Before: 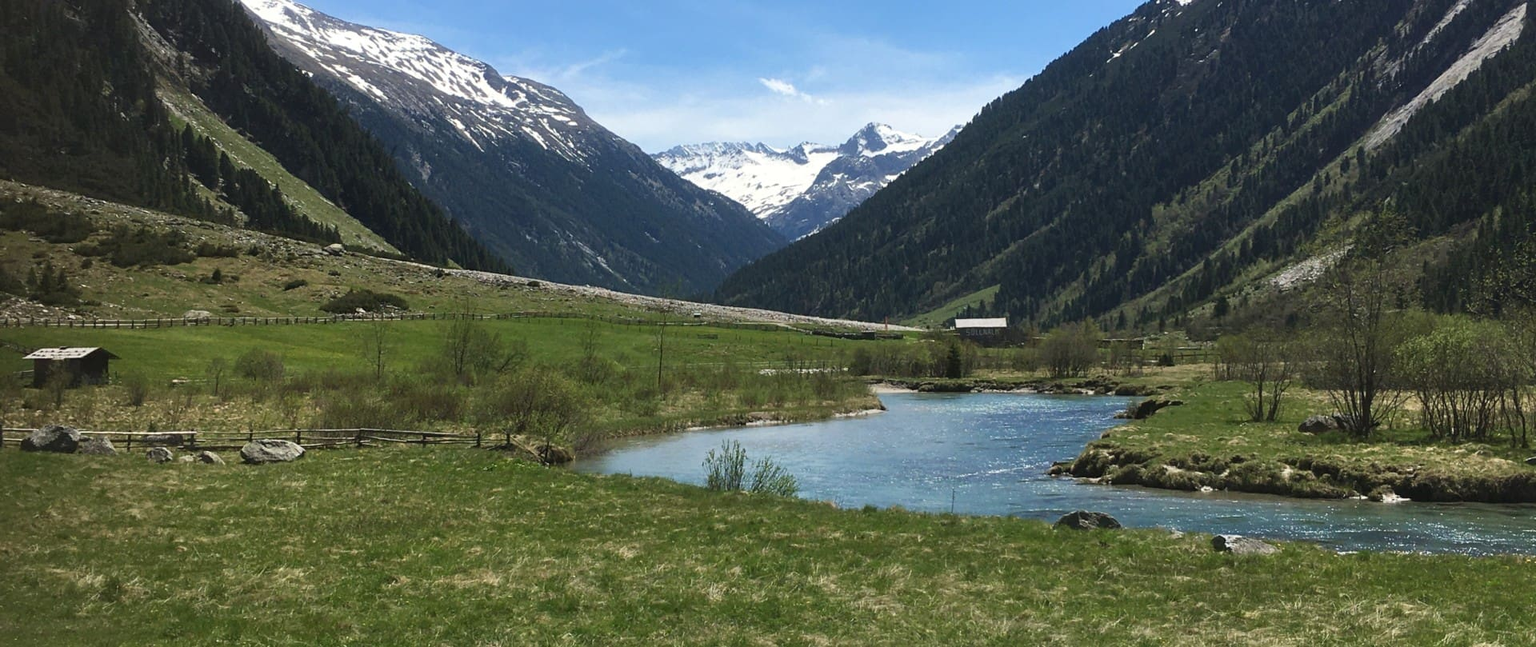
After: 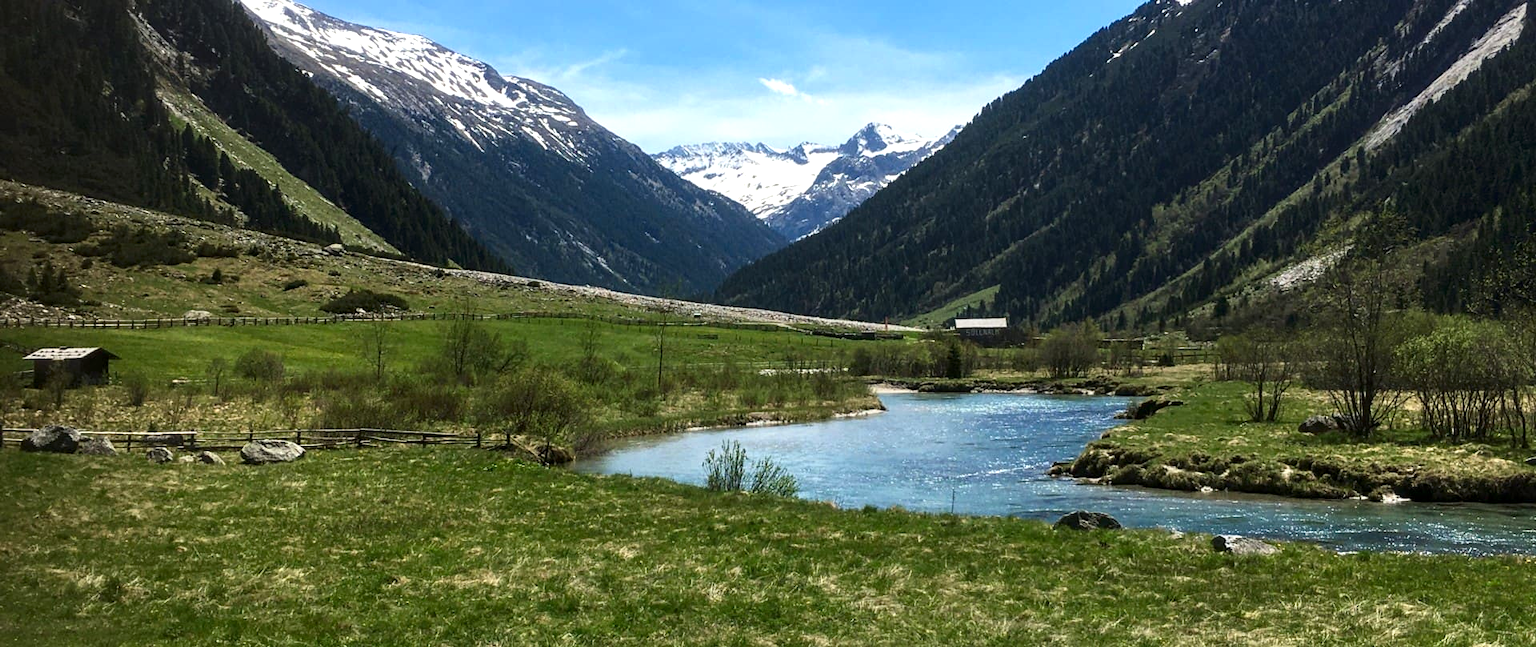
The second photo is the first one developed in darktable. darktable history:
contrast brightness saturation: contrast 0.125, brightness -0.062, saturation 0.158
local contrast: on, module defaults
tone equalizer: -8 EV -0.393 EV, -7 EV -0.377 EV, -6 EV -0.336 EV, -5 EV -0.189 EV, -3 EV 0.19 EV, -2 EV 0.323 EV, -1 EV 0.397 EV, +0 EV 0.421 EV
